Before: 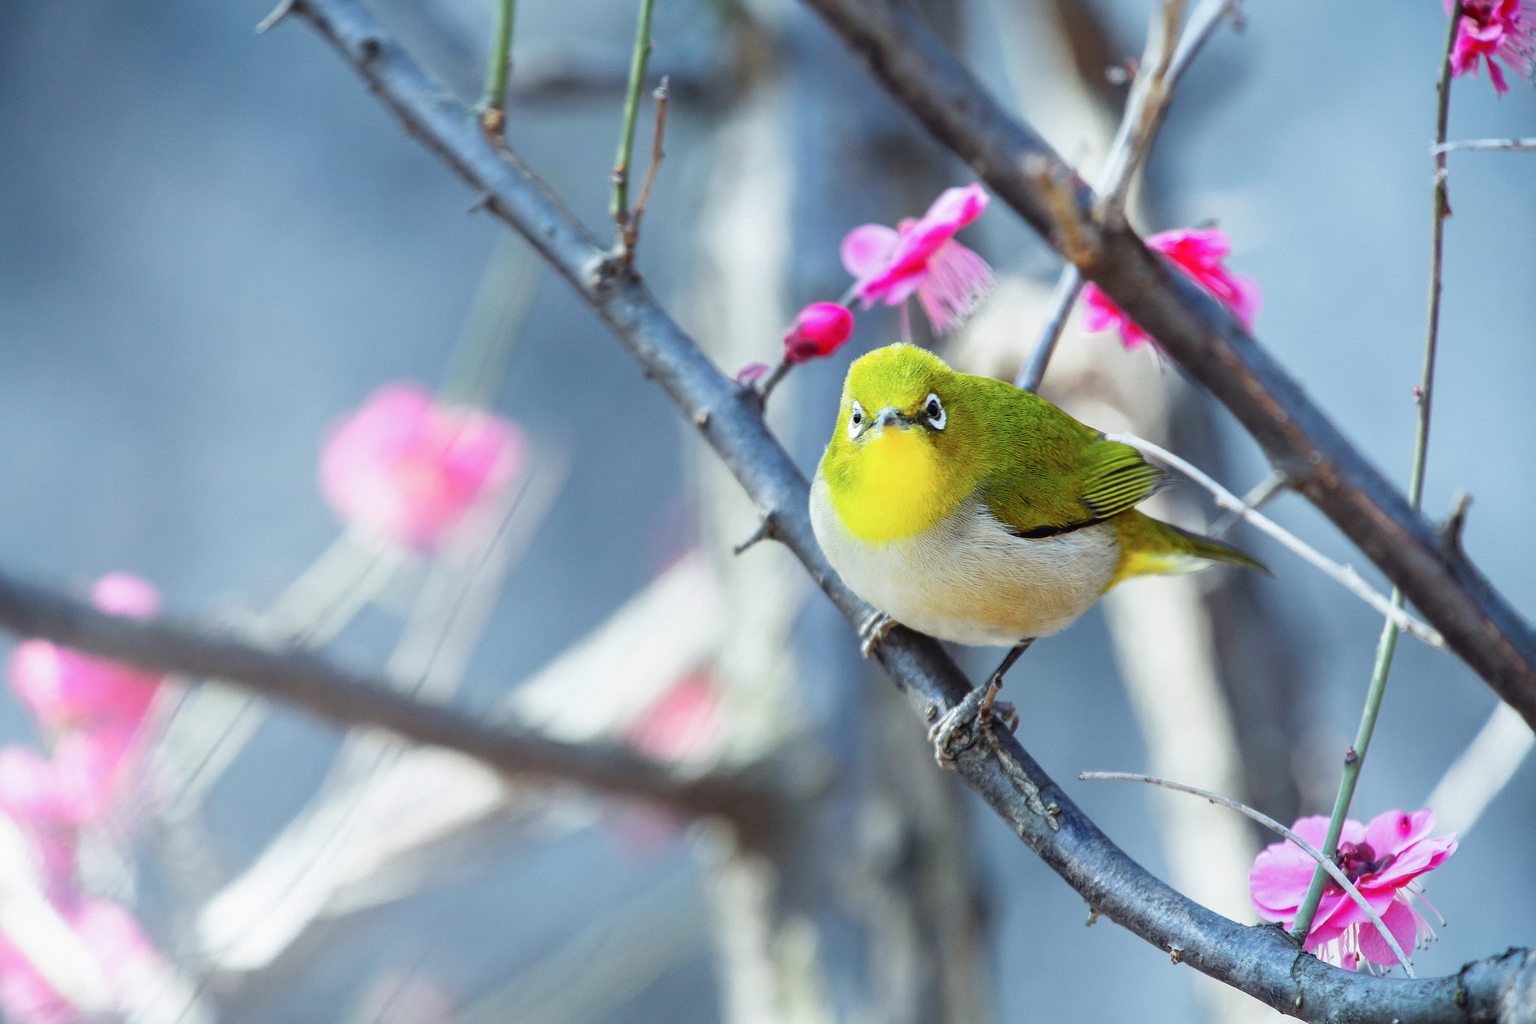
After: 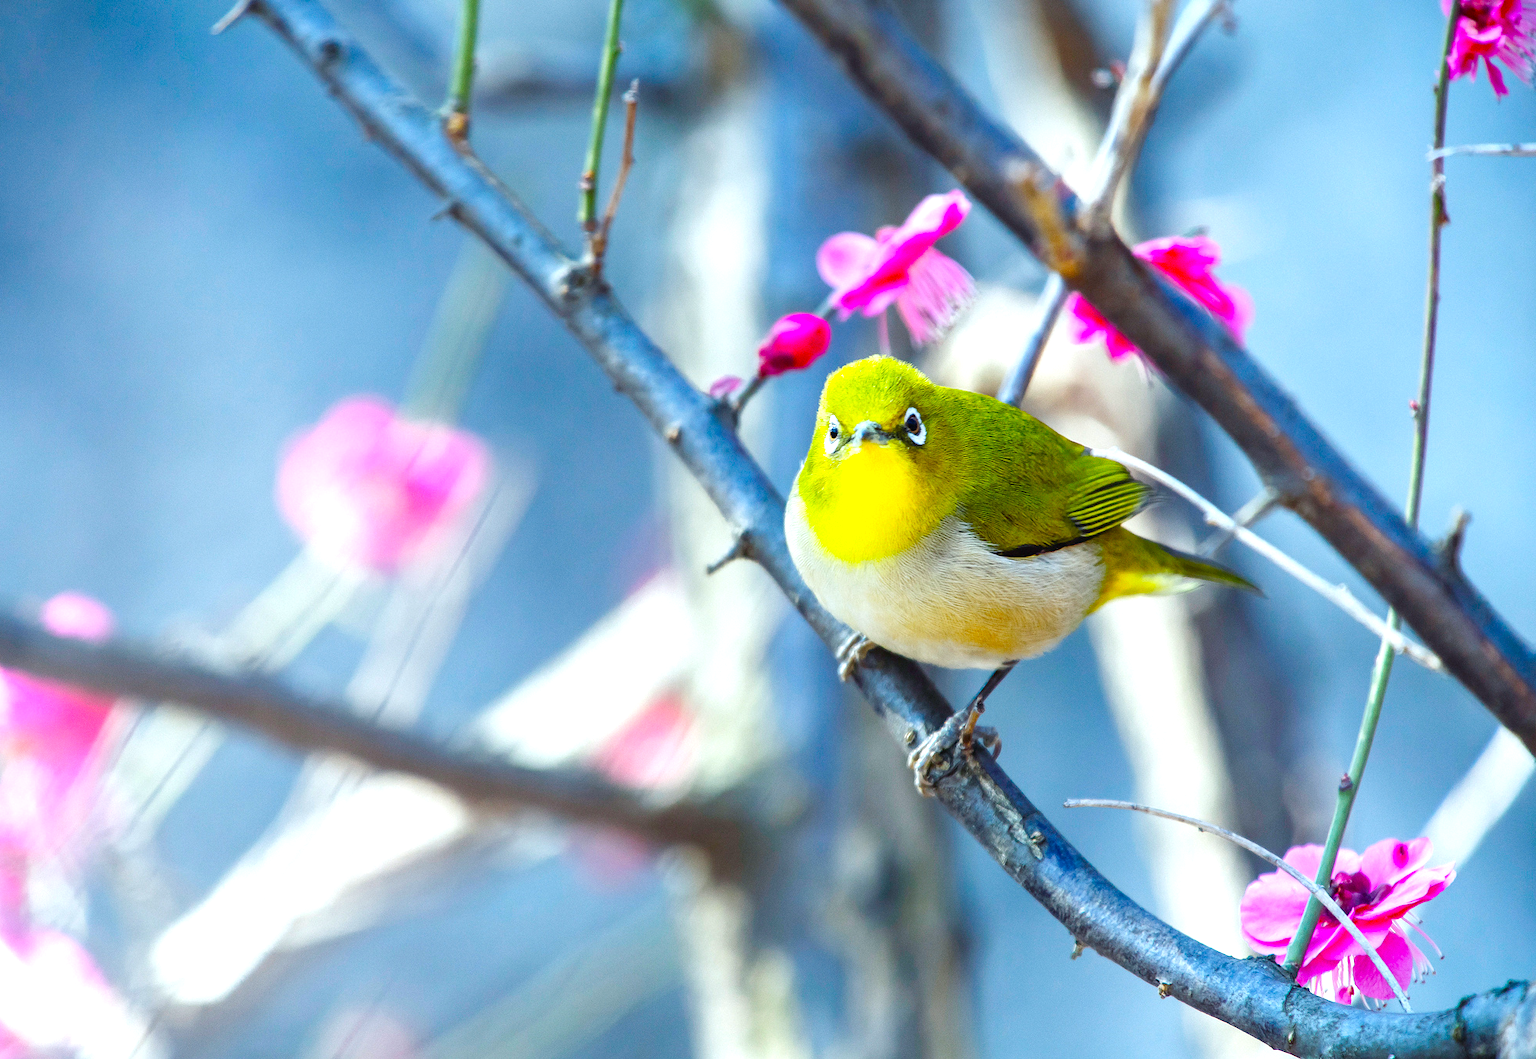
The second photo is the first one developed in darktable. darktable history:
color balance rgb: shadows lift › chroma 2.056%, shadows lift › hue 219.62°, linear chroma grading › shadows 31.315%, linear chroma grading › global chroma -1.933%, linear chroma grading › mid-tones 4.108%, perceptual saturation grading › global saturation 30.799%, perceptual brilliance grading › global brilliance 11.664%, global vibrance 20%
crop and rotate: left 3.394%
